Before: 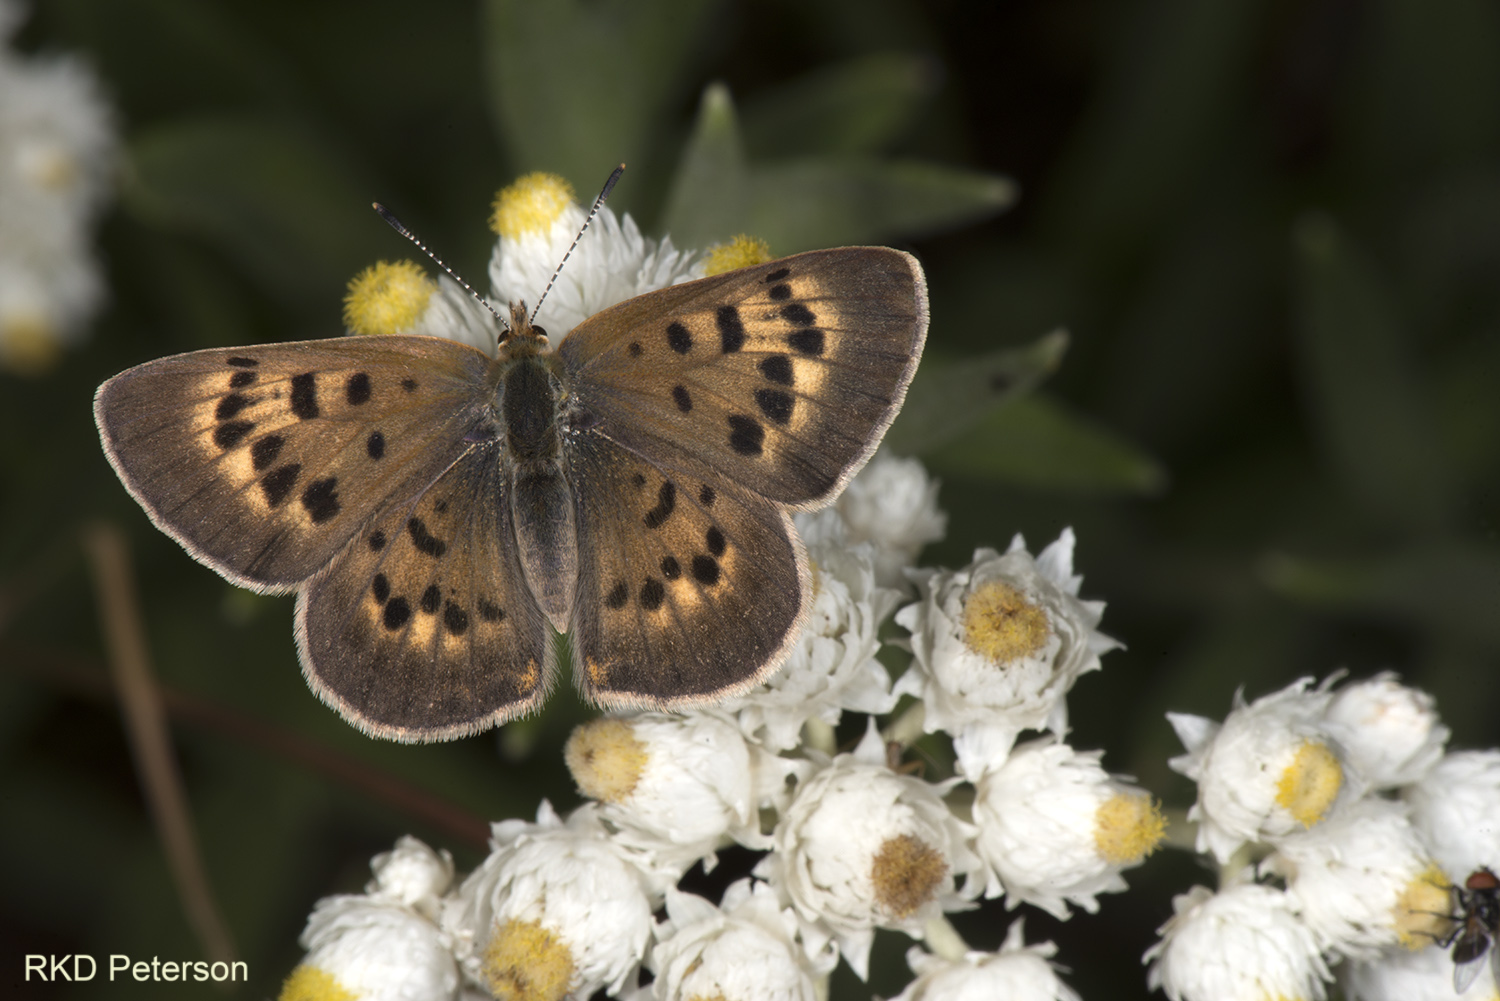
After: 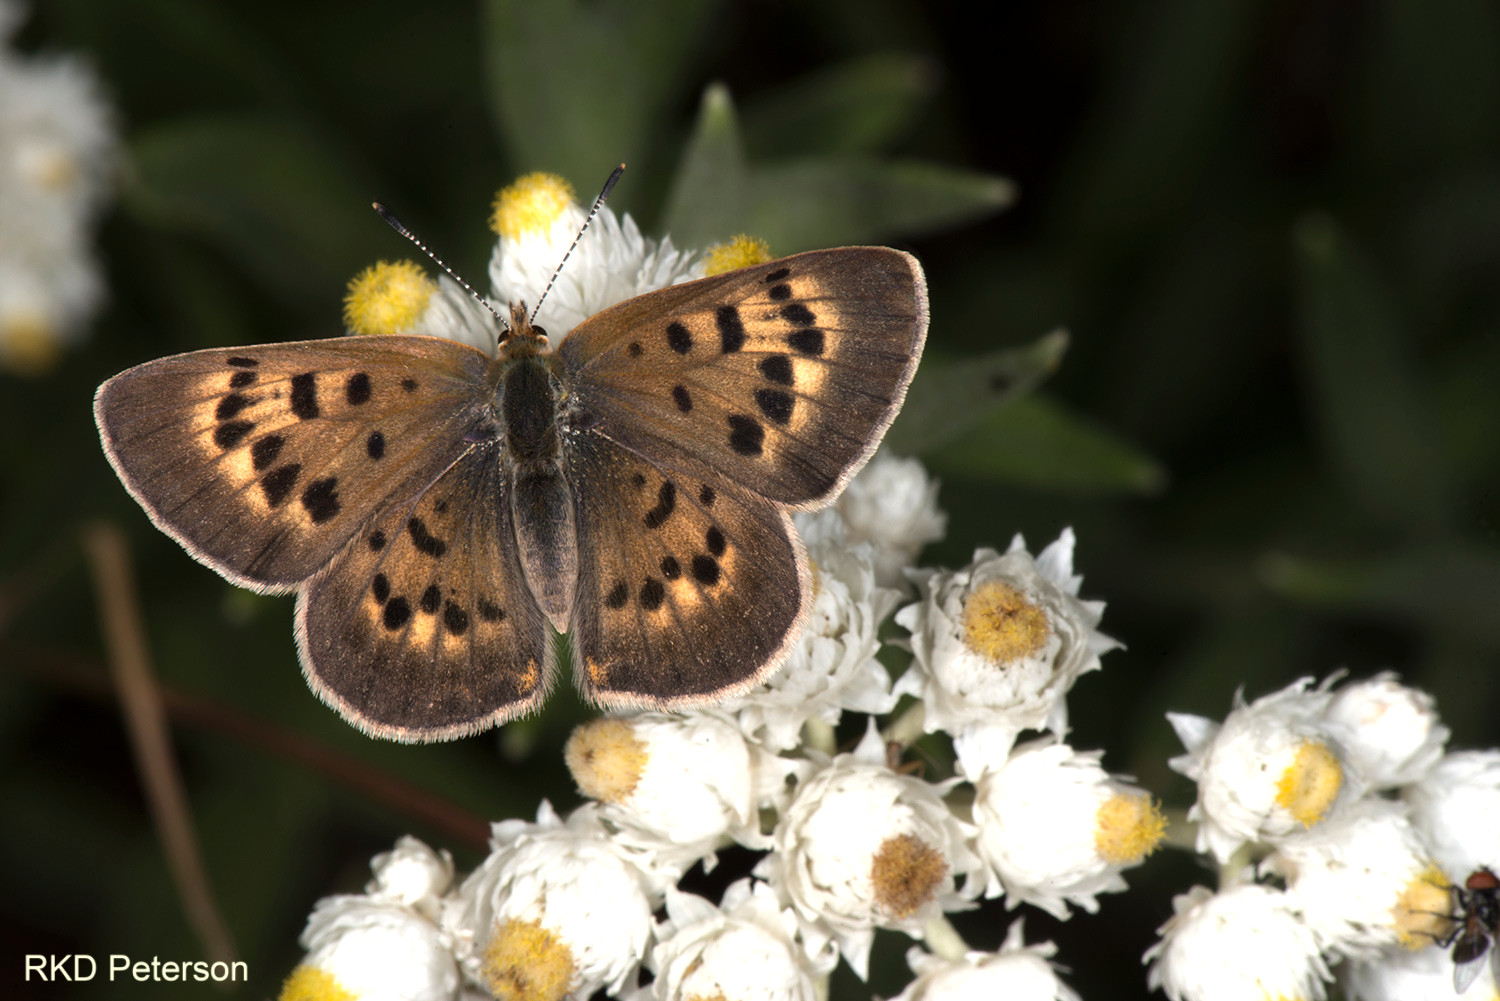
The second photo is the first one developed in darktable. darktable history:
tone equalizer: -8 EV -0.445 EV, -7 EV -0.376 EV, -6 EV -0.335 EV, -5 EV -0.214 EV, -3 EV 0.214 EV, -2 EV 0.316 EV, -1 EV 0.413 EV, +0 EV 0.408 EV, edges refinement/feathering 500, mask exposure compensation -1.57 EV, preserve details no
shadows and highlights: shadows 25.49, highlights -25.08
